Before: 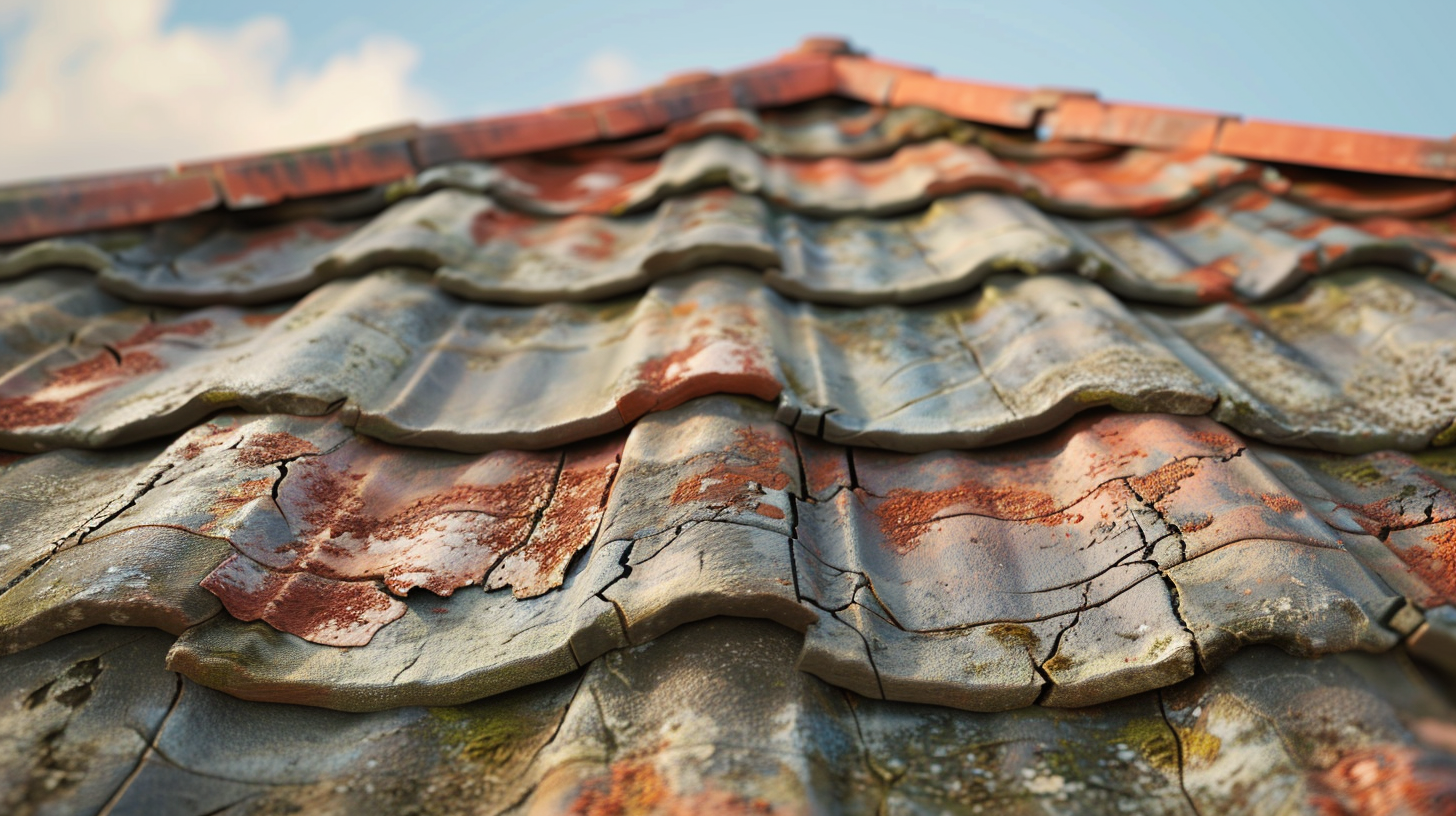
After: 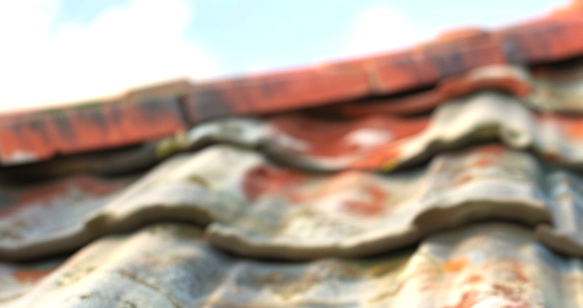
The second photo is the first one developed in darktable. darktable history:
exposure: black level correction 0, exposure 0.696 EV, compensate highlight preservation false
crop: left 15.792%, top 5.457%, right 44.102%, bottom 56.735%
